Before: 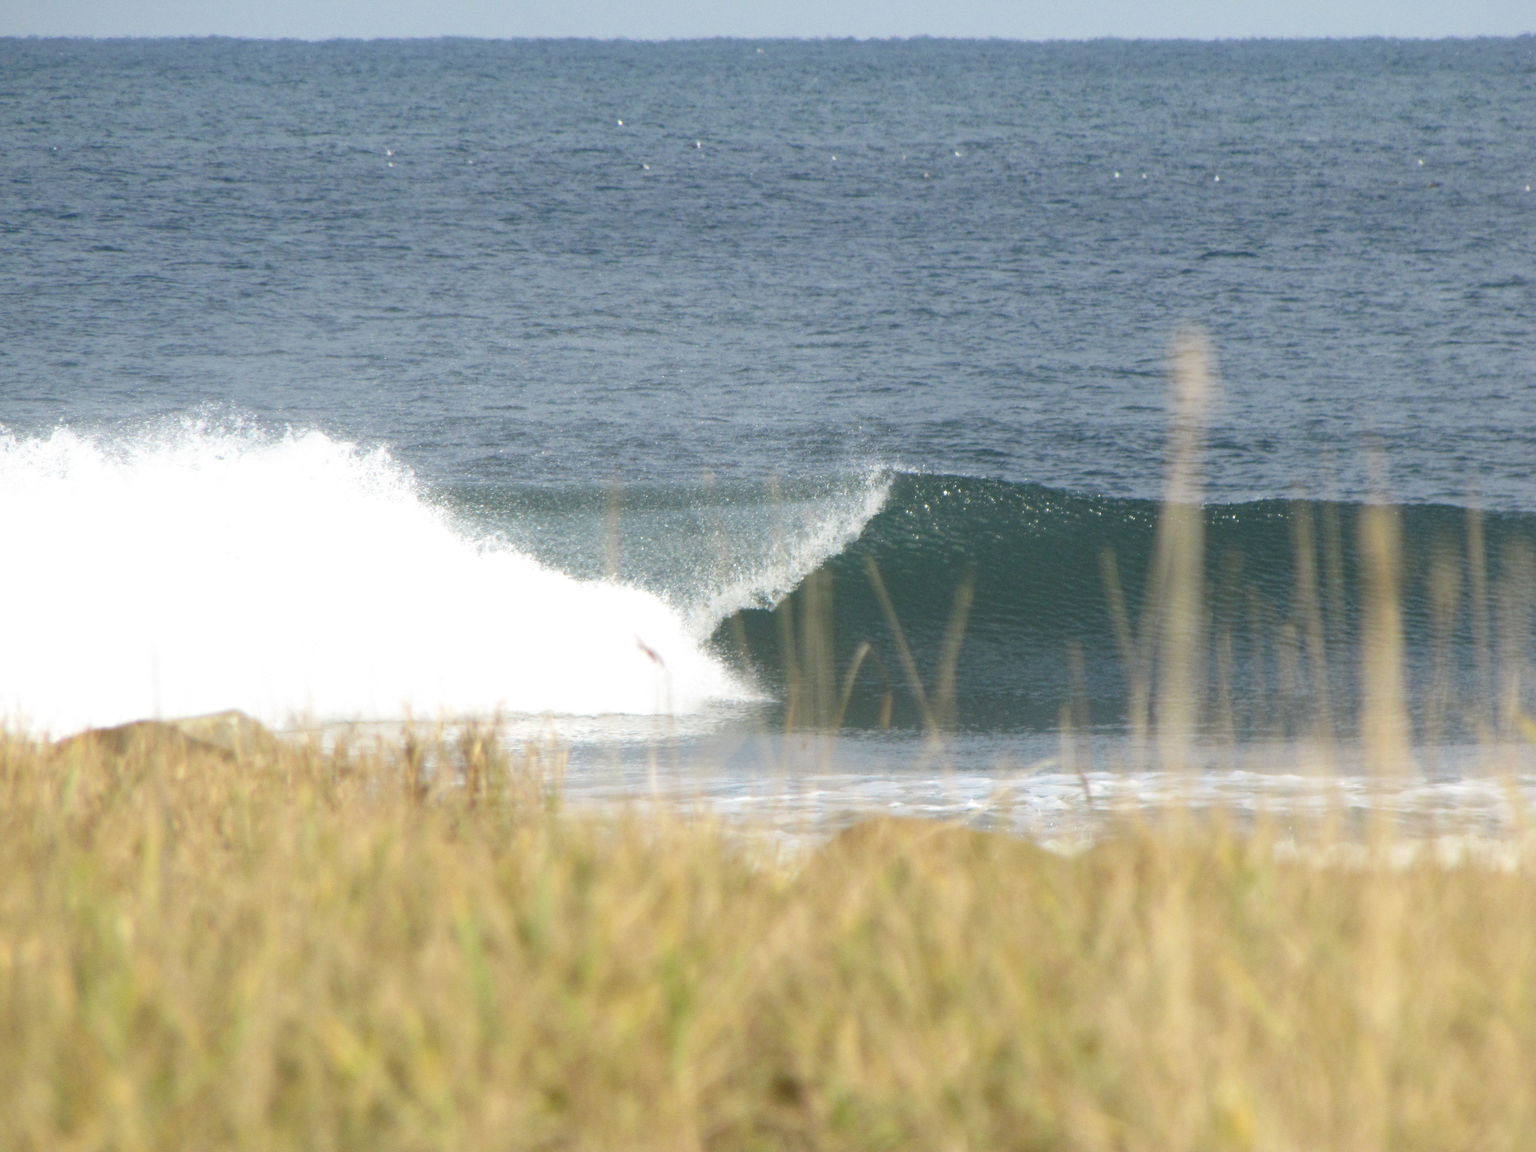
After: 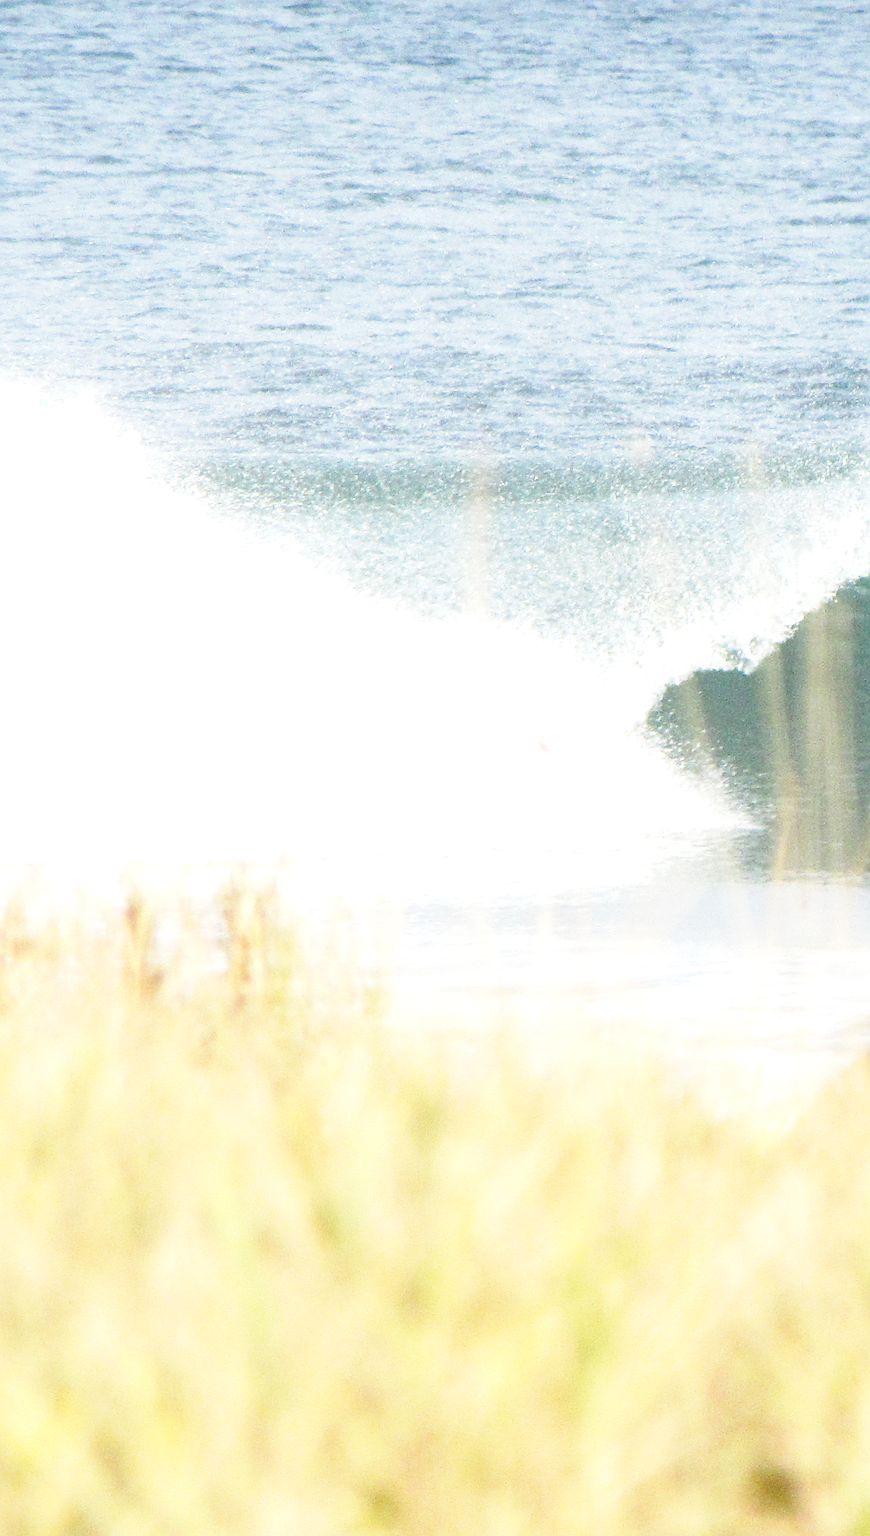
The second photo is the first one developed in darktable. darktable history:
sharpen: on, module defaults
exposure: exposure 0.751 EV, compensate highlight preservation false
base curve: curves: ch0 [(0, 0) (0.028, 0.03) (0.121, 0.232) (0.46, 0.748) (0.859, 0.968) (1, 1)], preserve colors none
crop and rotate: left 21.645%, top 18.751%, right 45.067%, bottom 2.97%
